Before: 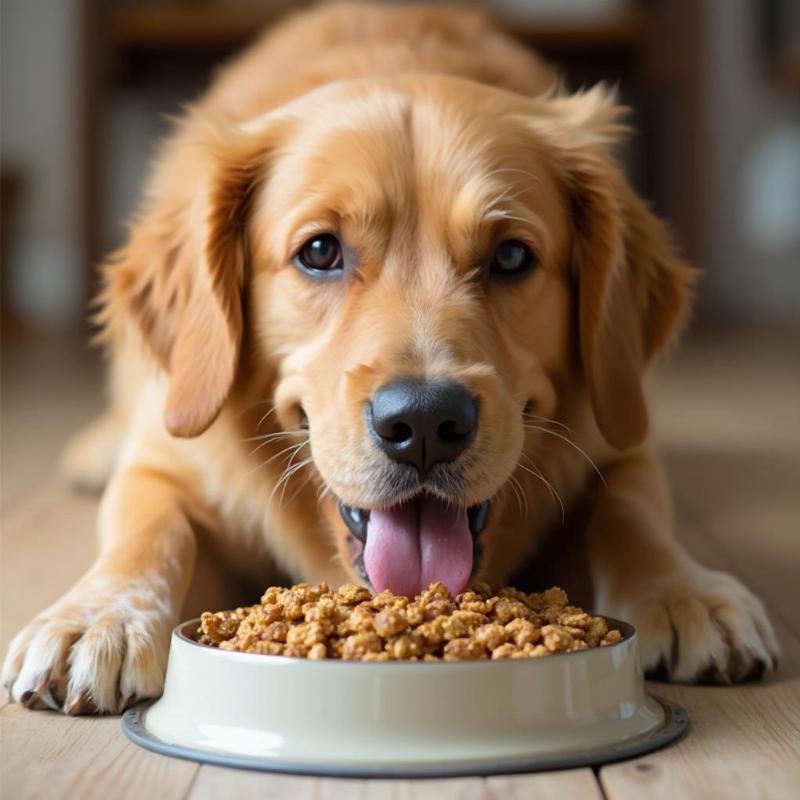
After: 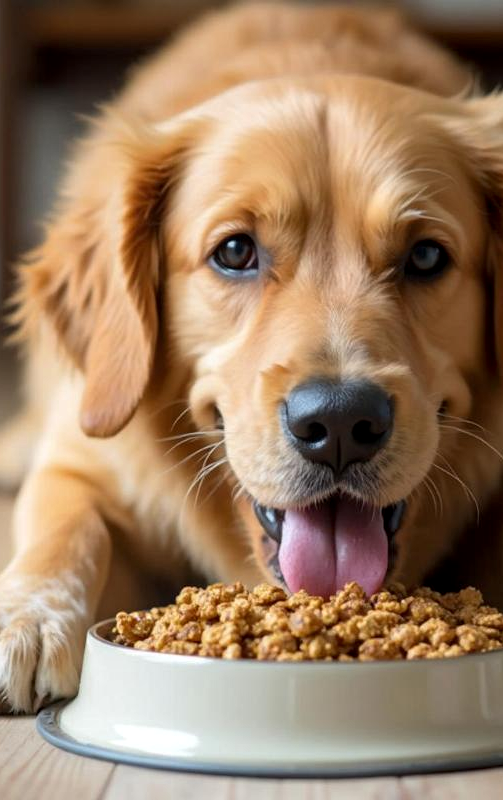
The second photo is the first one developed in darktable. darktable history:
crop: left 10.746%, right 26.36%
local contrast: on, module defaults
